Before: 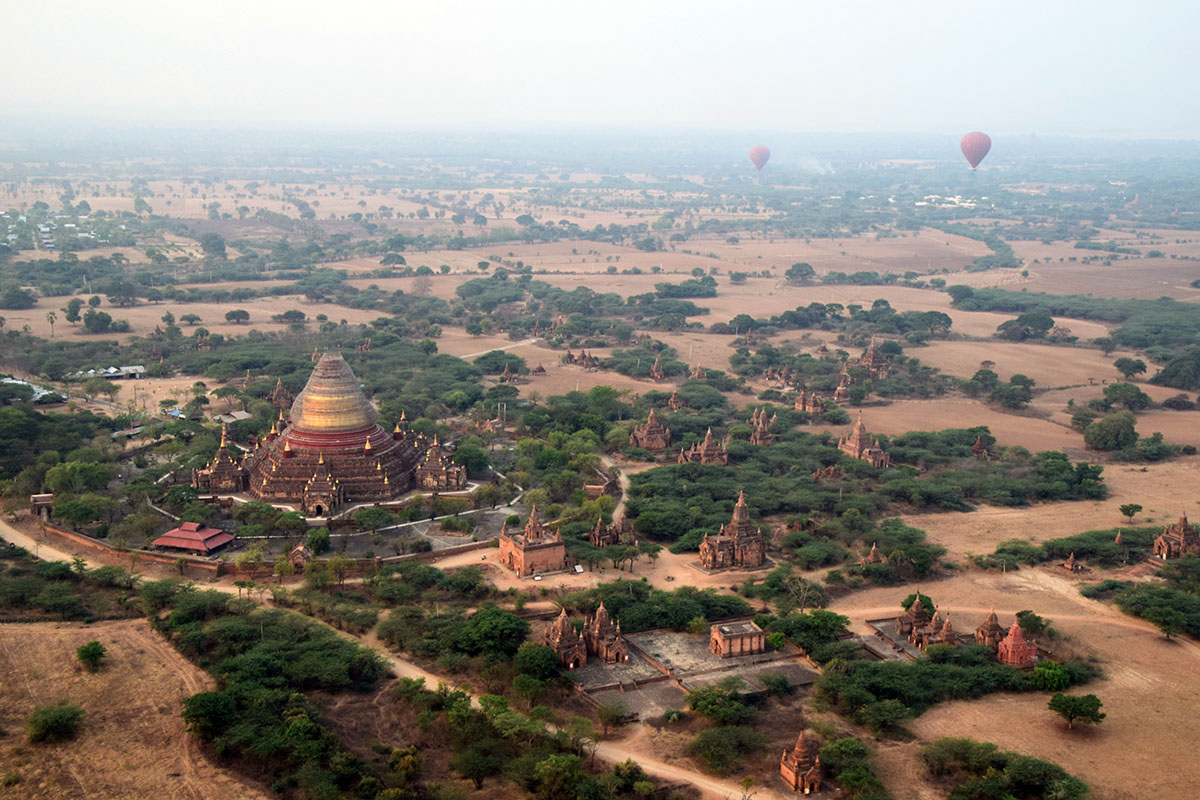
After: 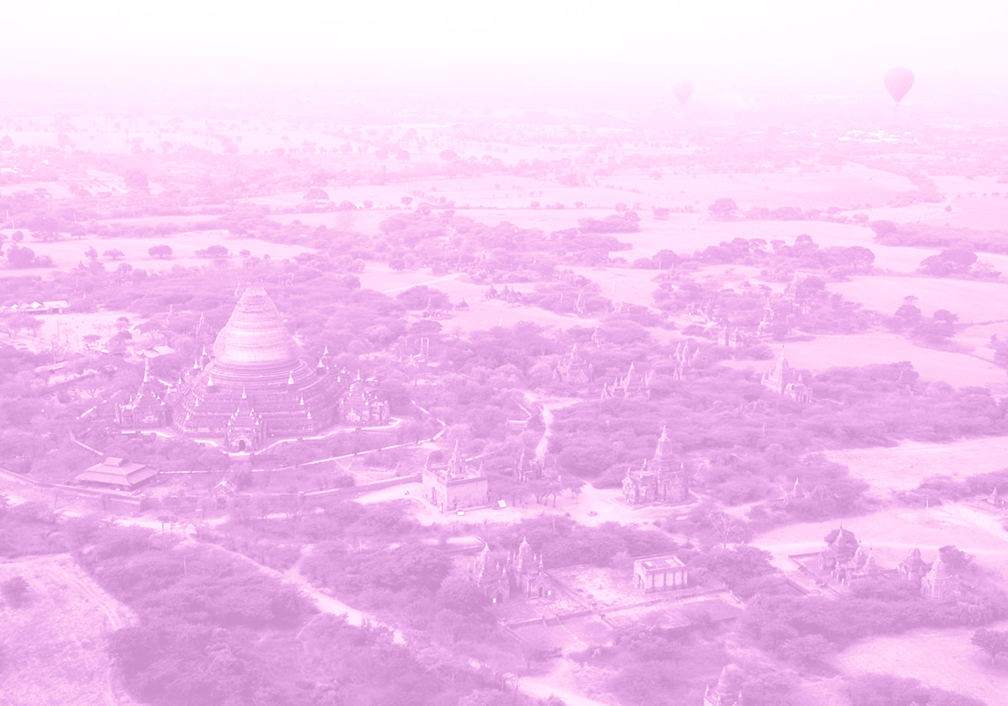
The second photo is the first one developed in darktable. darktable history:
split-toning: shadows › hue 186.43°, highlights › hue 49.29°, compress 30.29%
crop: left 6.446%, top 8.188%, right 9.538%, bottom 3.548%
colorize: hue 331.2°, saturation 69%, source mix 30.28%, lightness 69.02%, version 1
